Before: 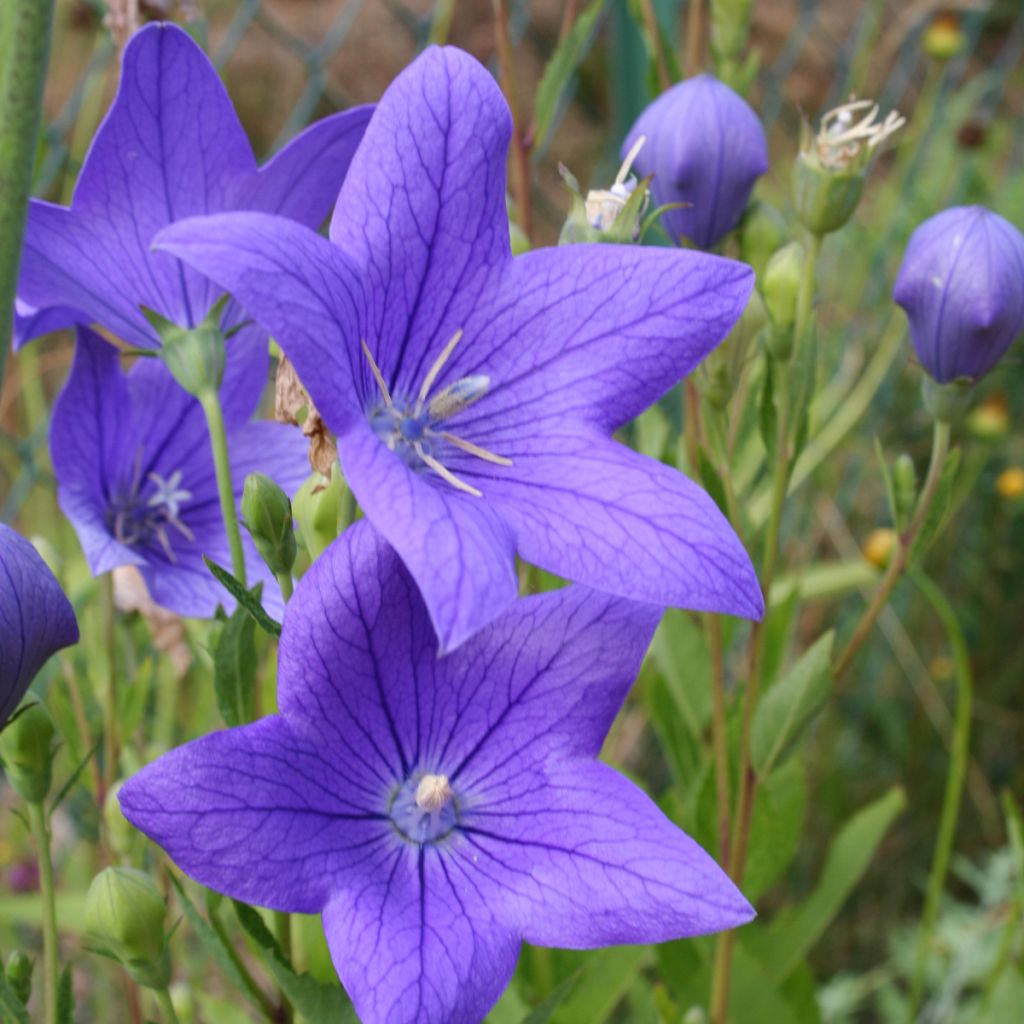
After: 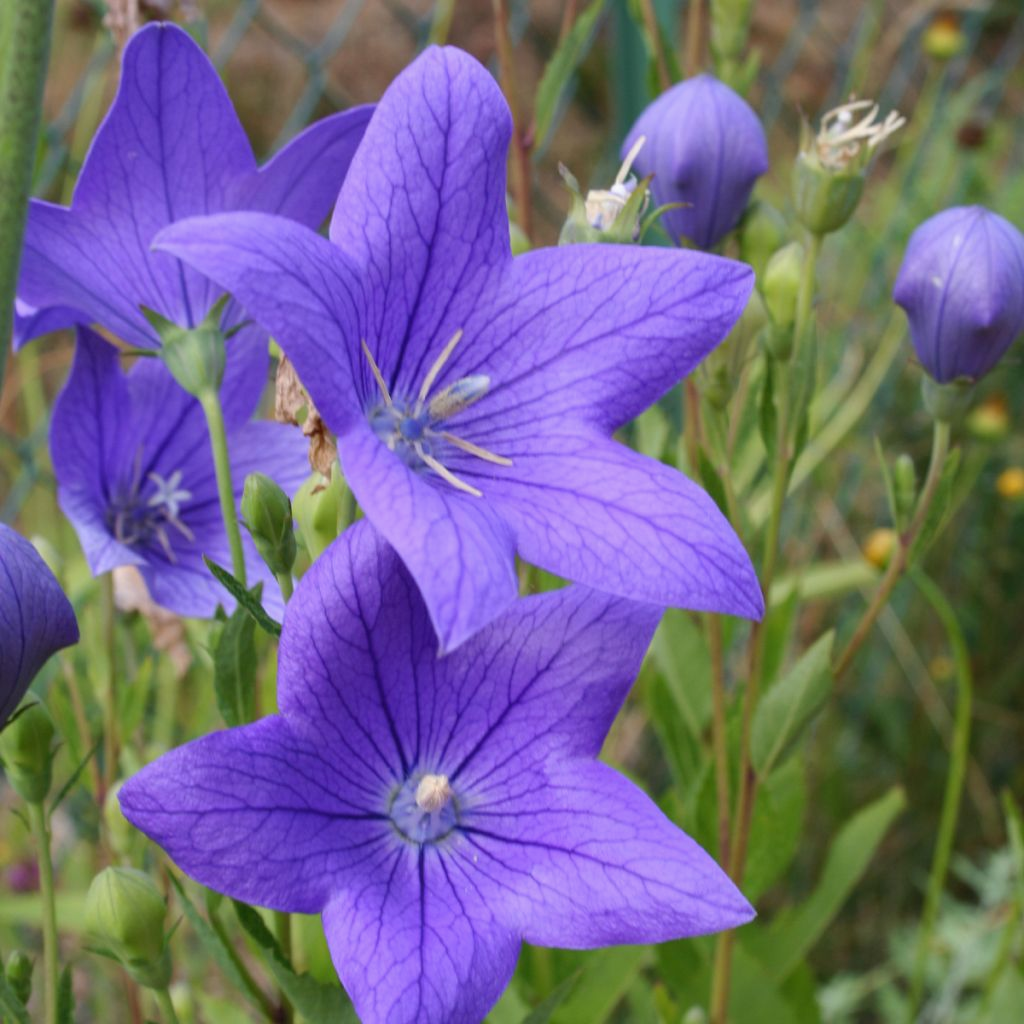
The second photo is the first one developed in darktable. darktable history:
exposure: exposure -0.058 EV, compensate exposure bias true, compensate highlight preservation false
